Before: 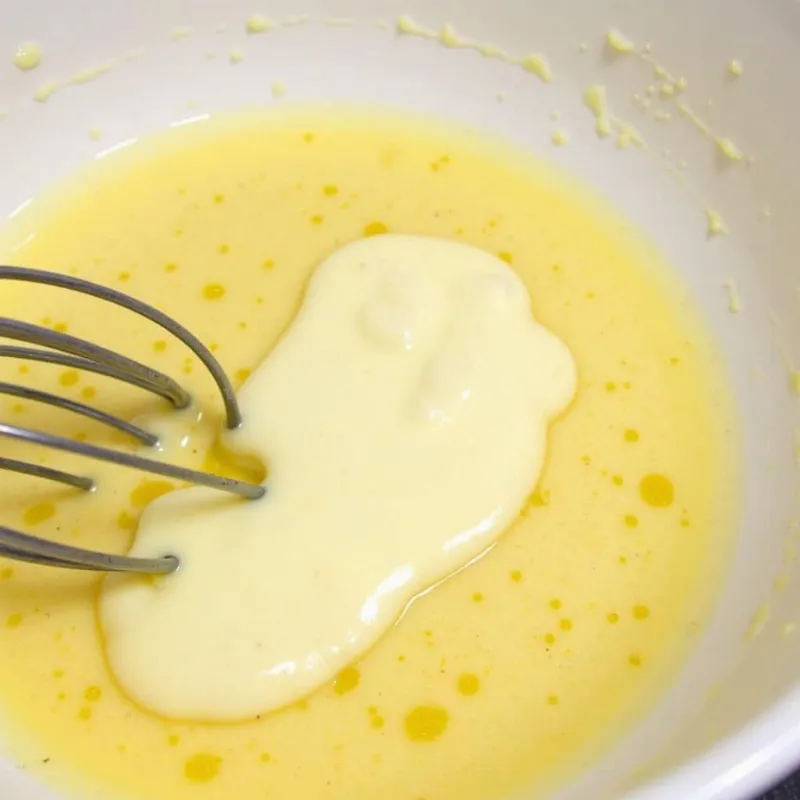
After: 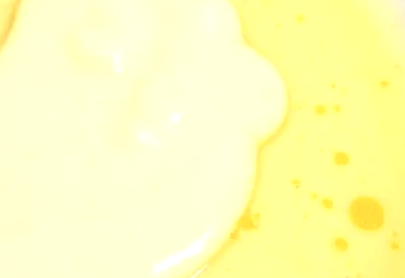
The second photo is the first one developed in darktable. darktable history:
base curve: preserve colors none
crop: left 36.345%, top 34.711%, right 12.992%, bottom 30.452%
tone equalizer: -8 EV -0.413 EV, -7 EV -0.416 EV, -6 EV -0.32 EV, -5 EV -0.256 EV, -3 EV 0.252 EV, -2 EV 0.315 EV, -1 EV 0.402 EV, +0 EV 0.434 EV, mask exposure compensation -0.491 EV
local contrast: detail 110%
contrast brightness saturation: saturation -0.068
color balance rgb: highlights gain › luminance 5.912%, highlights gain › chroma 2.618%, highlights gain › hue 92.18°, global offset › luminance -0.319%, global offset › chroma 0.106%, global offset › hue 167.84°, perceptual saturation grading › global saturation -2.317%, perceptual saturation grading › highlights -7.747%, perceptual saturation grading › mid-tones 7.502%, perceptual saturation grading › shadows 3.468%, global vibrance 19.52%
